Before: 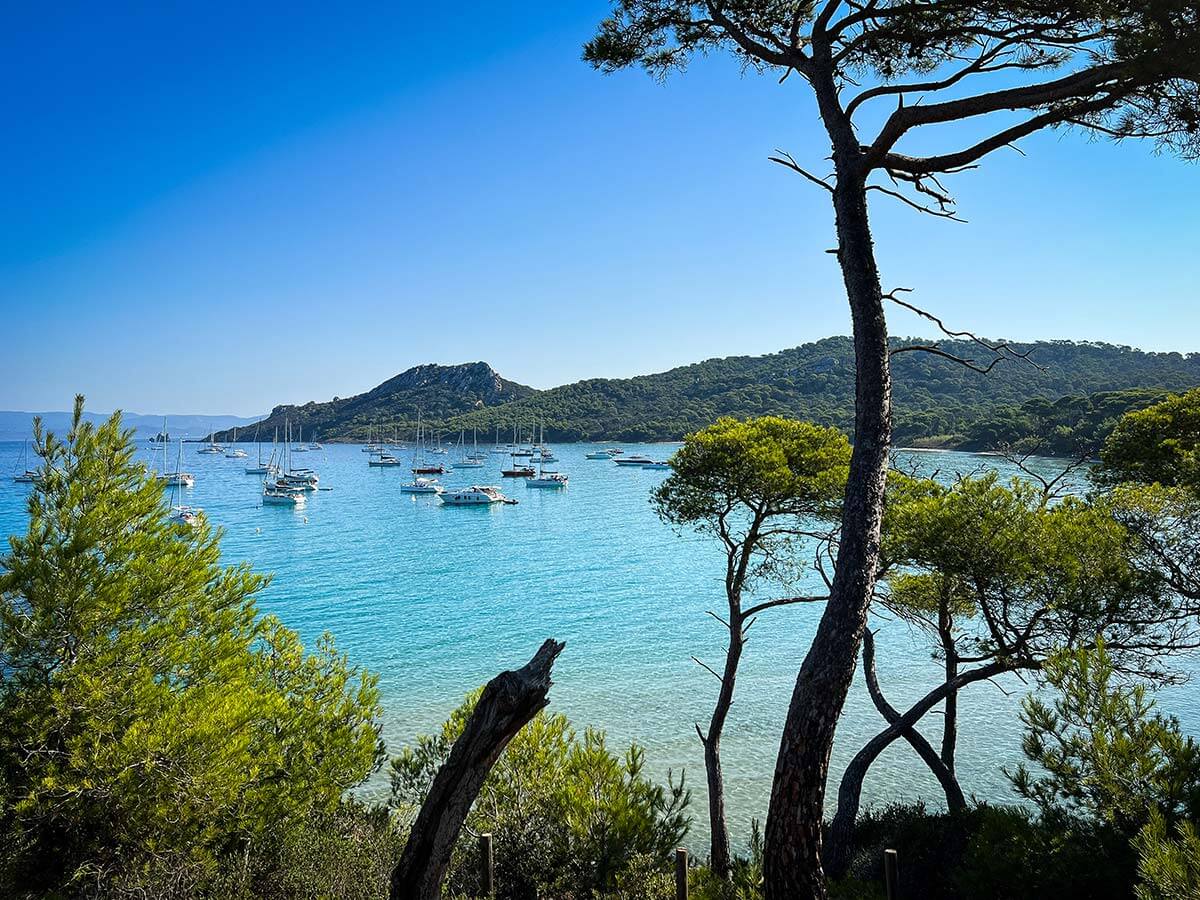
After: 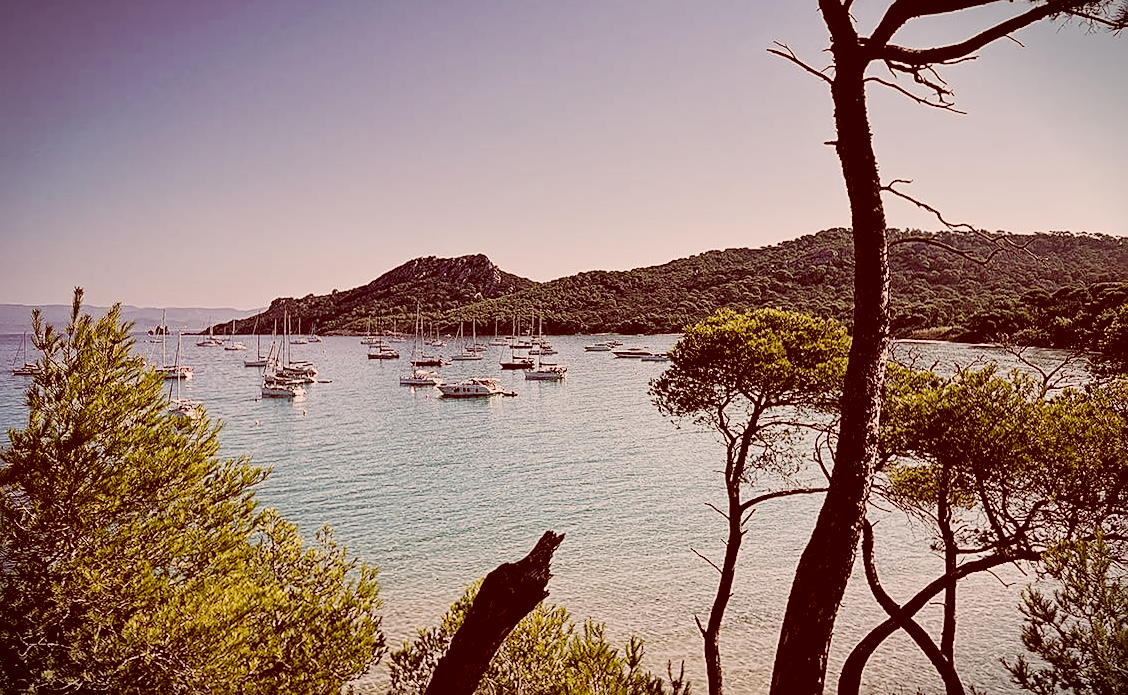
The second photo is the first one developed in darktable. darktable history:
color calibration: gray › normalize channels true, illuminant same as pipeline (D50), adaptation none (bypass), x 0.333, y 0.333, temperature 5021.06 K, gamut compression 0.019
color correction: highlights a* 9.02, highlights b* 8.48, shadows a* 39.54, shadows b* 39.54, saturation 0.806
contrast brightness saturation: saturation -0.171
crop and rotate: angle 0.089°, top 11.942%, right 5.751%, bottom 10.666%
filmic rgb: black relative exposure -7.5 EV, white relative exposure 5 EV, threshold 5.95 EV, hardness 3.32, contrast 1.3, preserve chrominance no, color science v4 (2020), enable highlight reconstruction true
vignetting: fall-off start 100.78%, width/height ratio 1.307
sharpen: on, module defaults
